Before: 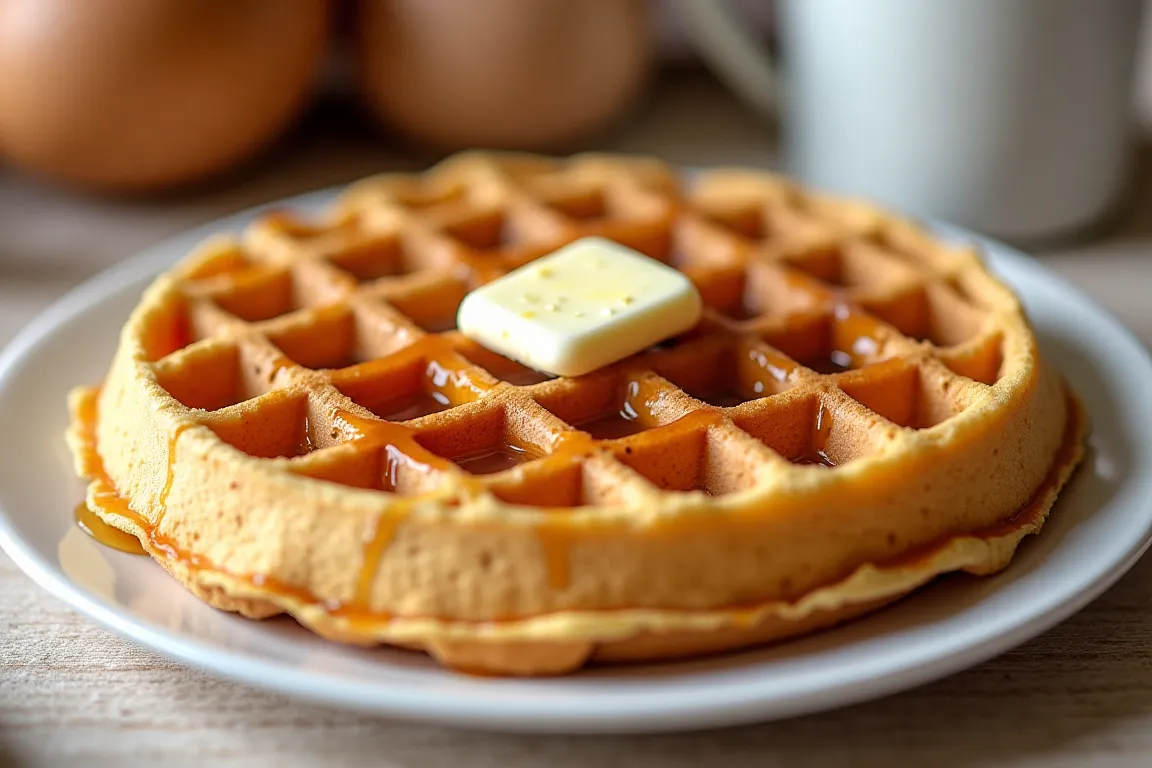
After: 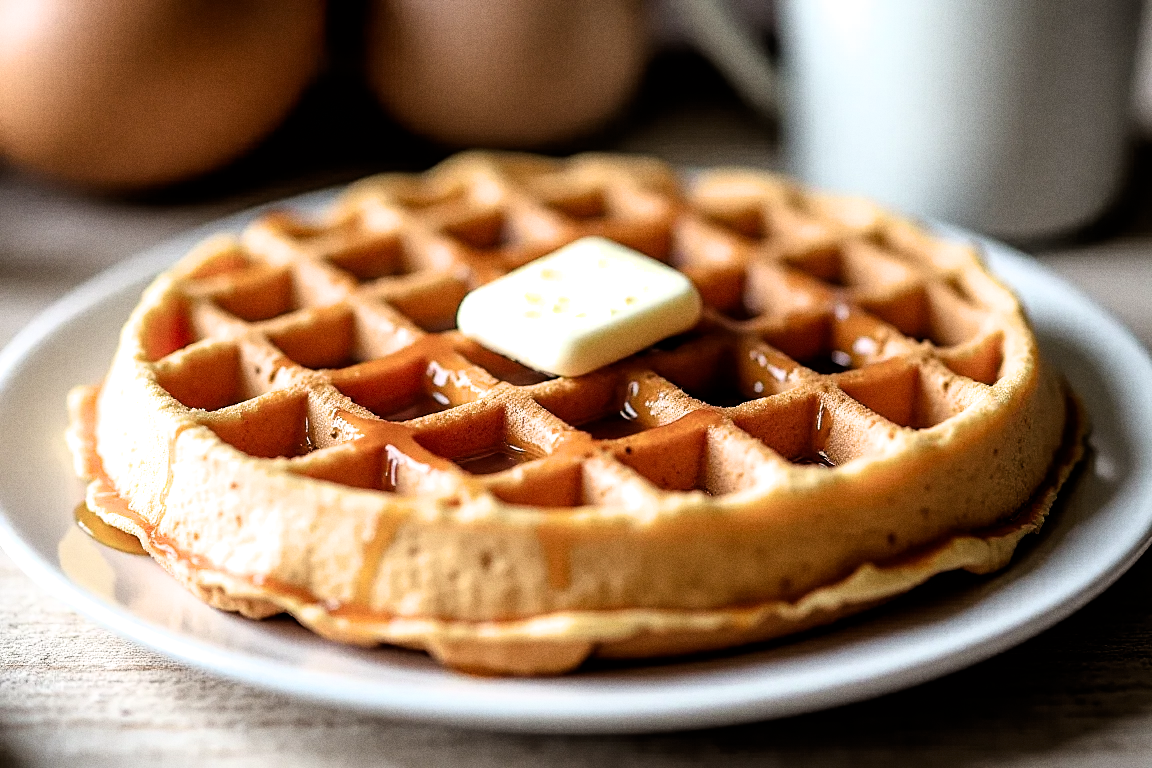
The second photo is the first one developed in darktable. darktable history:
grain: coarseness 3.21 ISO
contrast brightness saturation: contrast 0.07
filmic rgb: black relative exposure -3.63 EV, white relative exposure 2.16 EV, hardness 3.62
